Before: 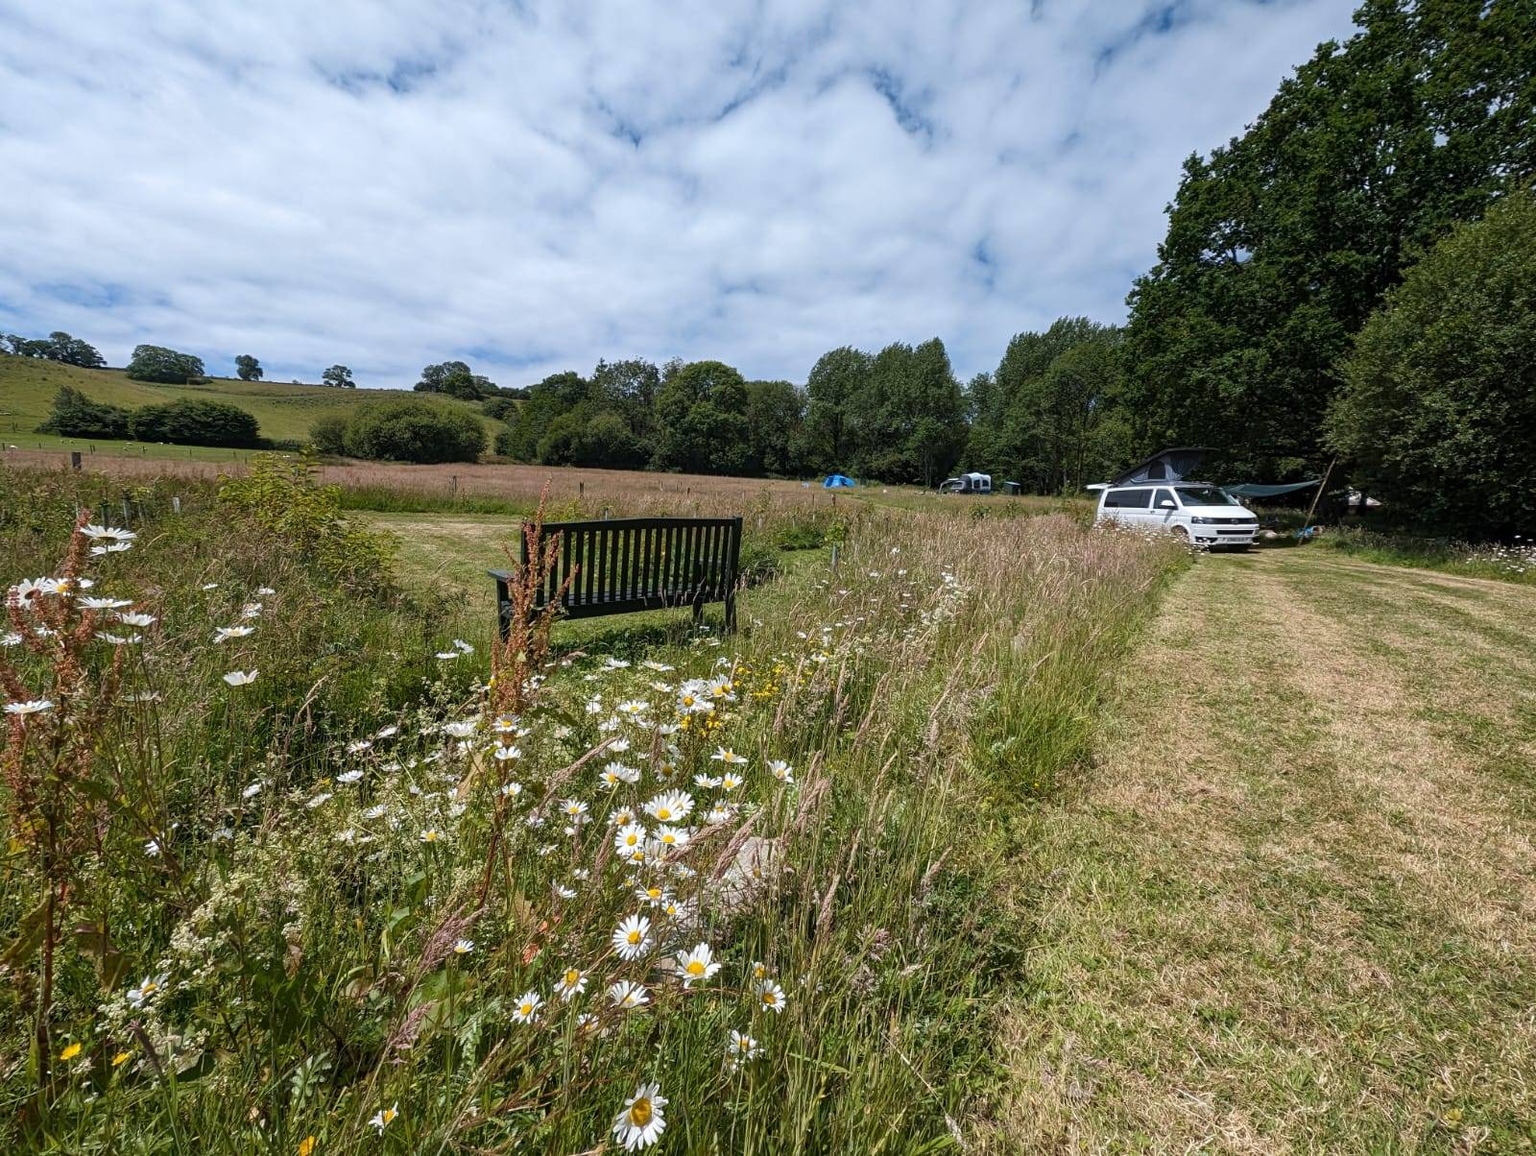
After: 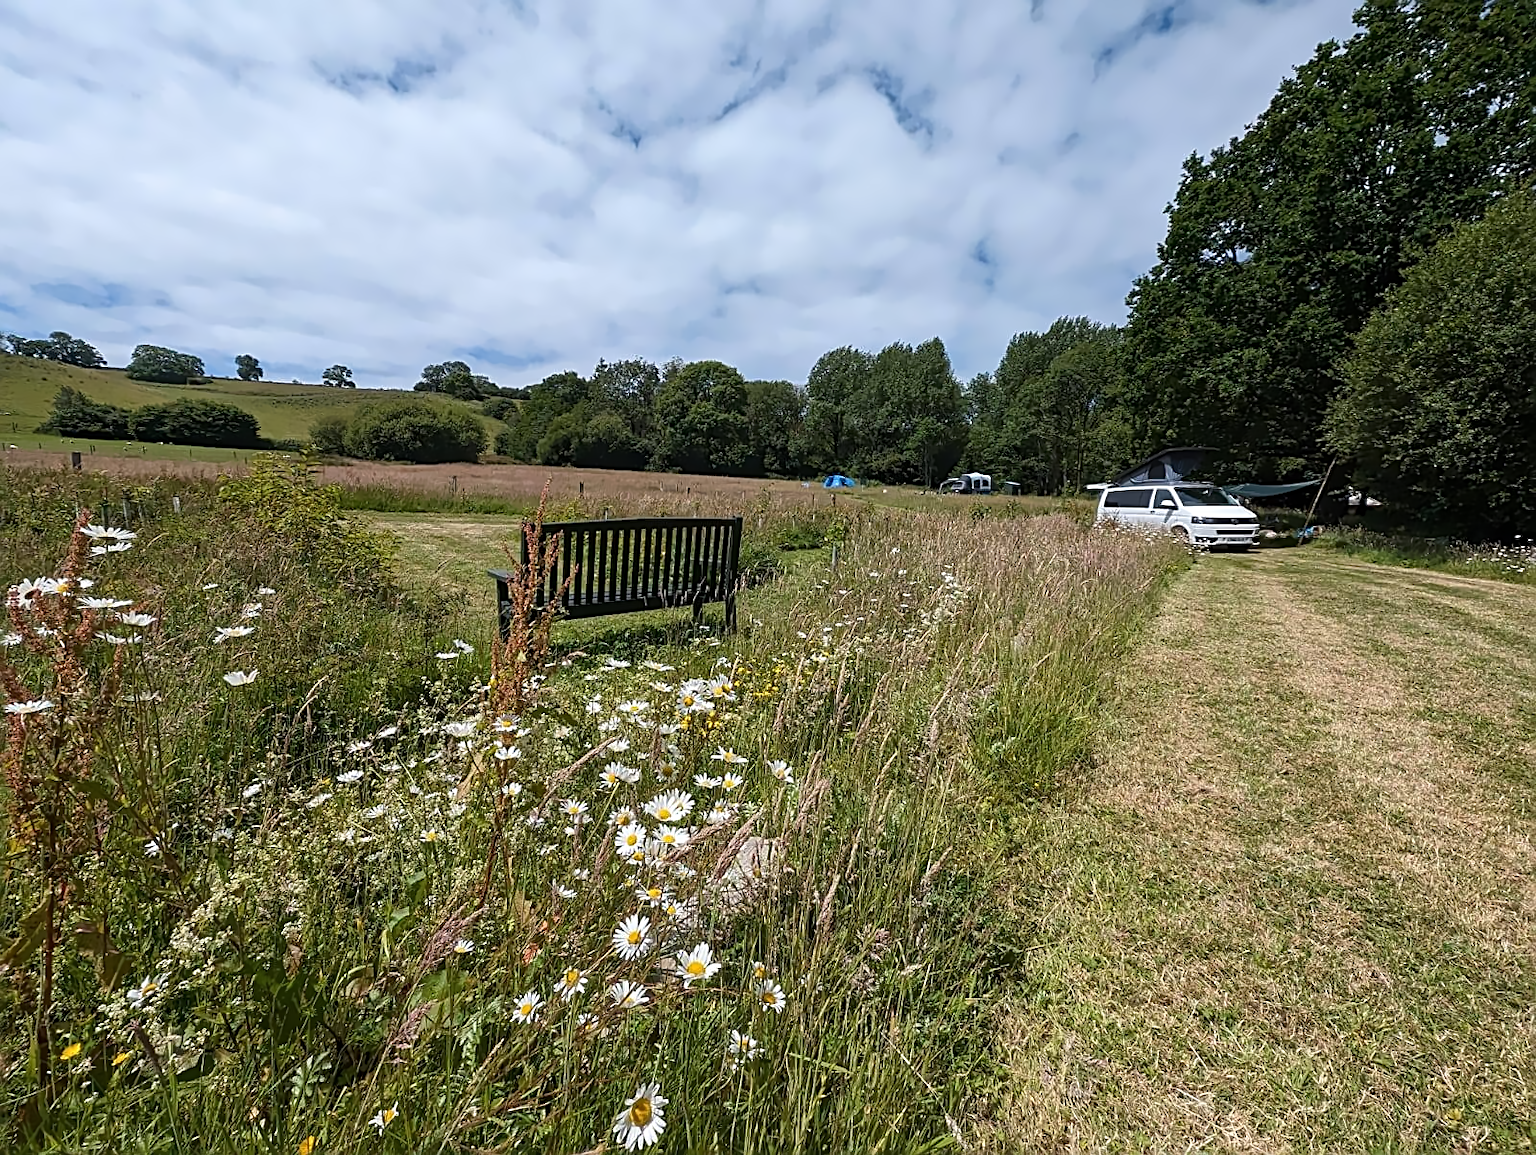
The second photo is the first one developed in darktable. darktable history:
denoise (profiled): central pixel weight 0, a [-1, 0, 0], b [0, 0, 0], mode non-local means, y [[0, 0, 0.5 ×5] ×4, [0.5 ×7], [0.5 ×7]], fix various bugs in algorithm false, upgrade profiled transform false, color mode RGB, compensate highlight preservation false
sharpen: radius 2.363, amount 0.604
